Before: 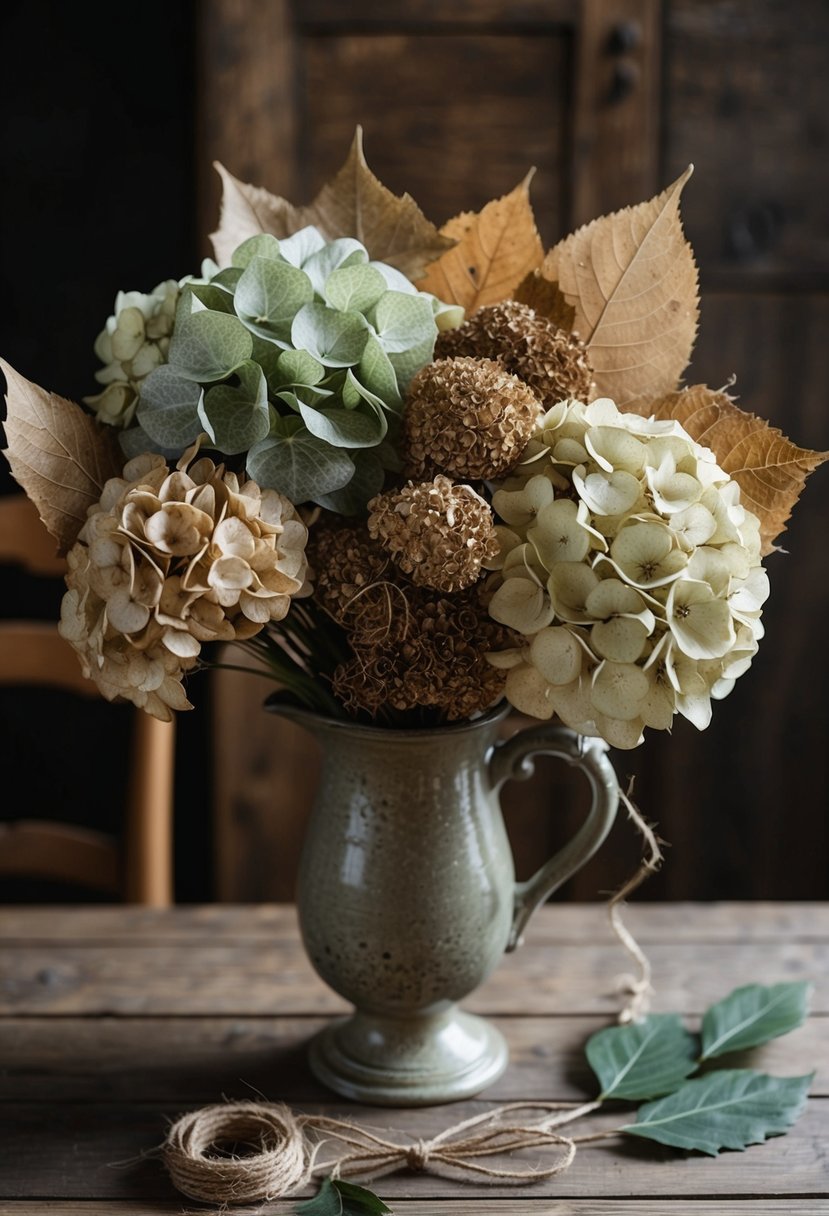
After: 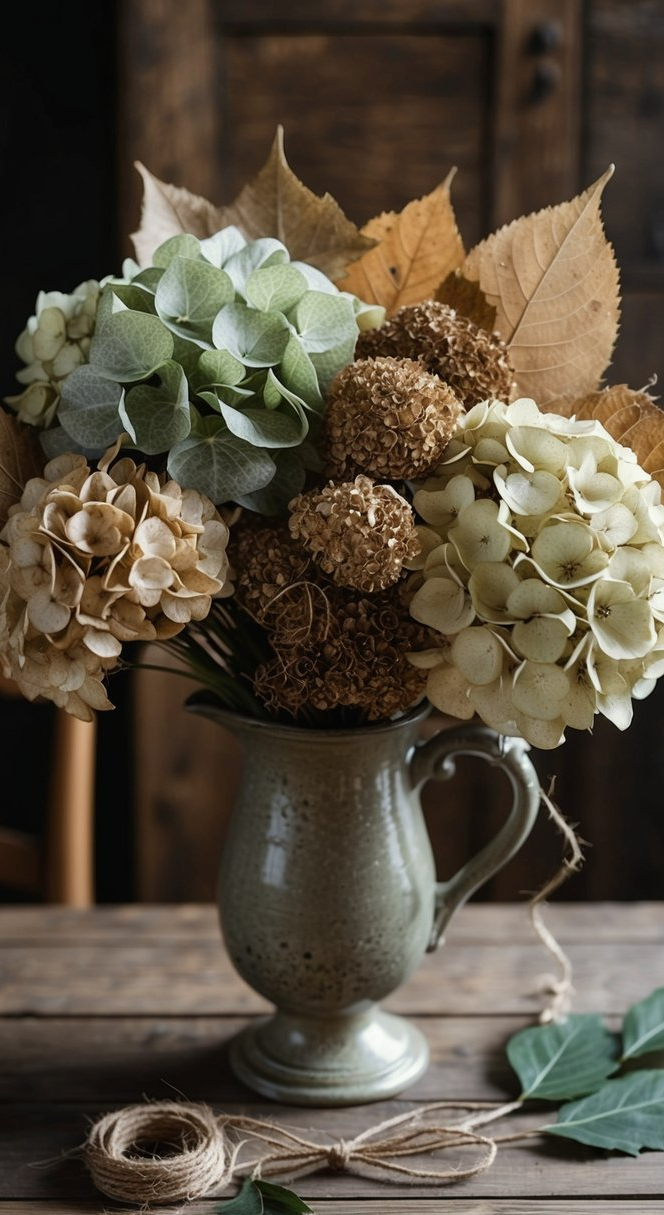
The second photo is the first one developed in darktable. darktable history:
split-toning: shadows › saturation 0.61, highlights › saturation 0.58, balance -28.74, compress 87.36%
crop and rotate: left 9.597%, right 10.195%
